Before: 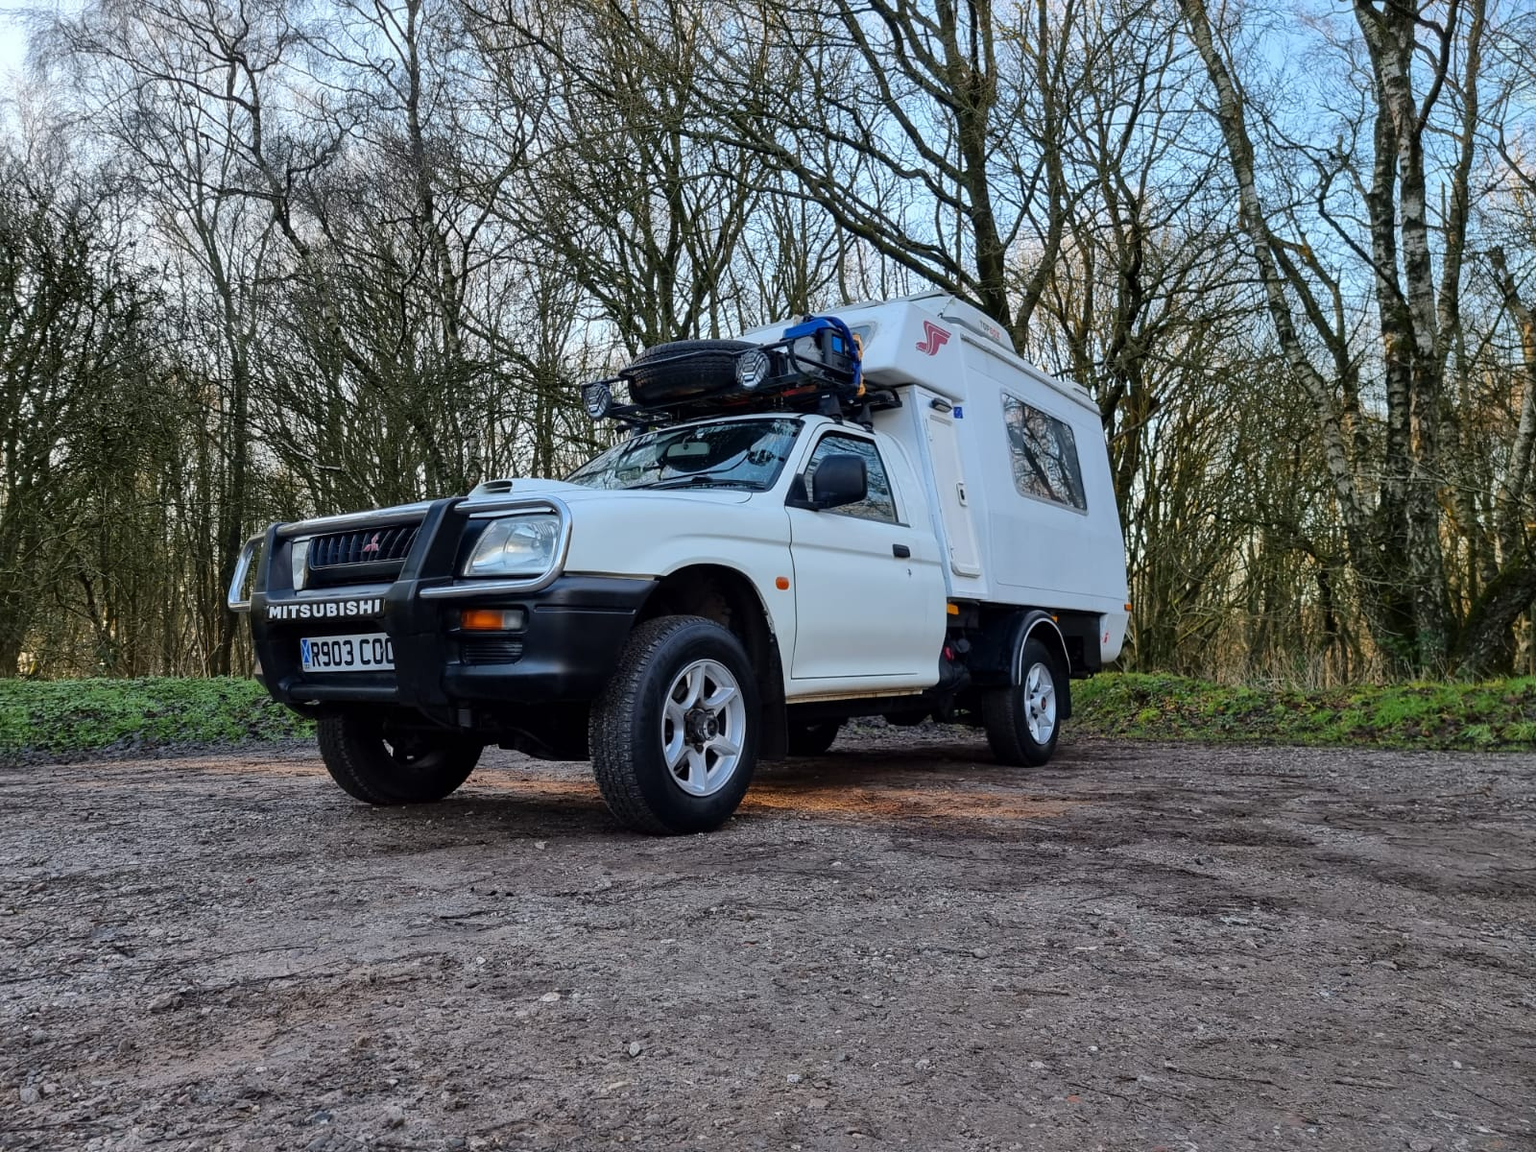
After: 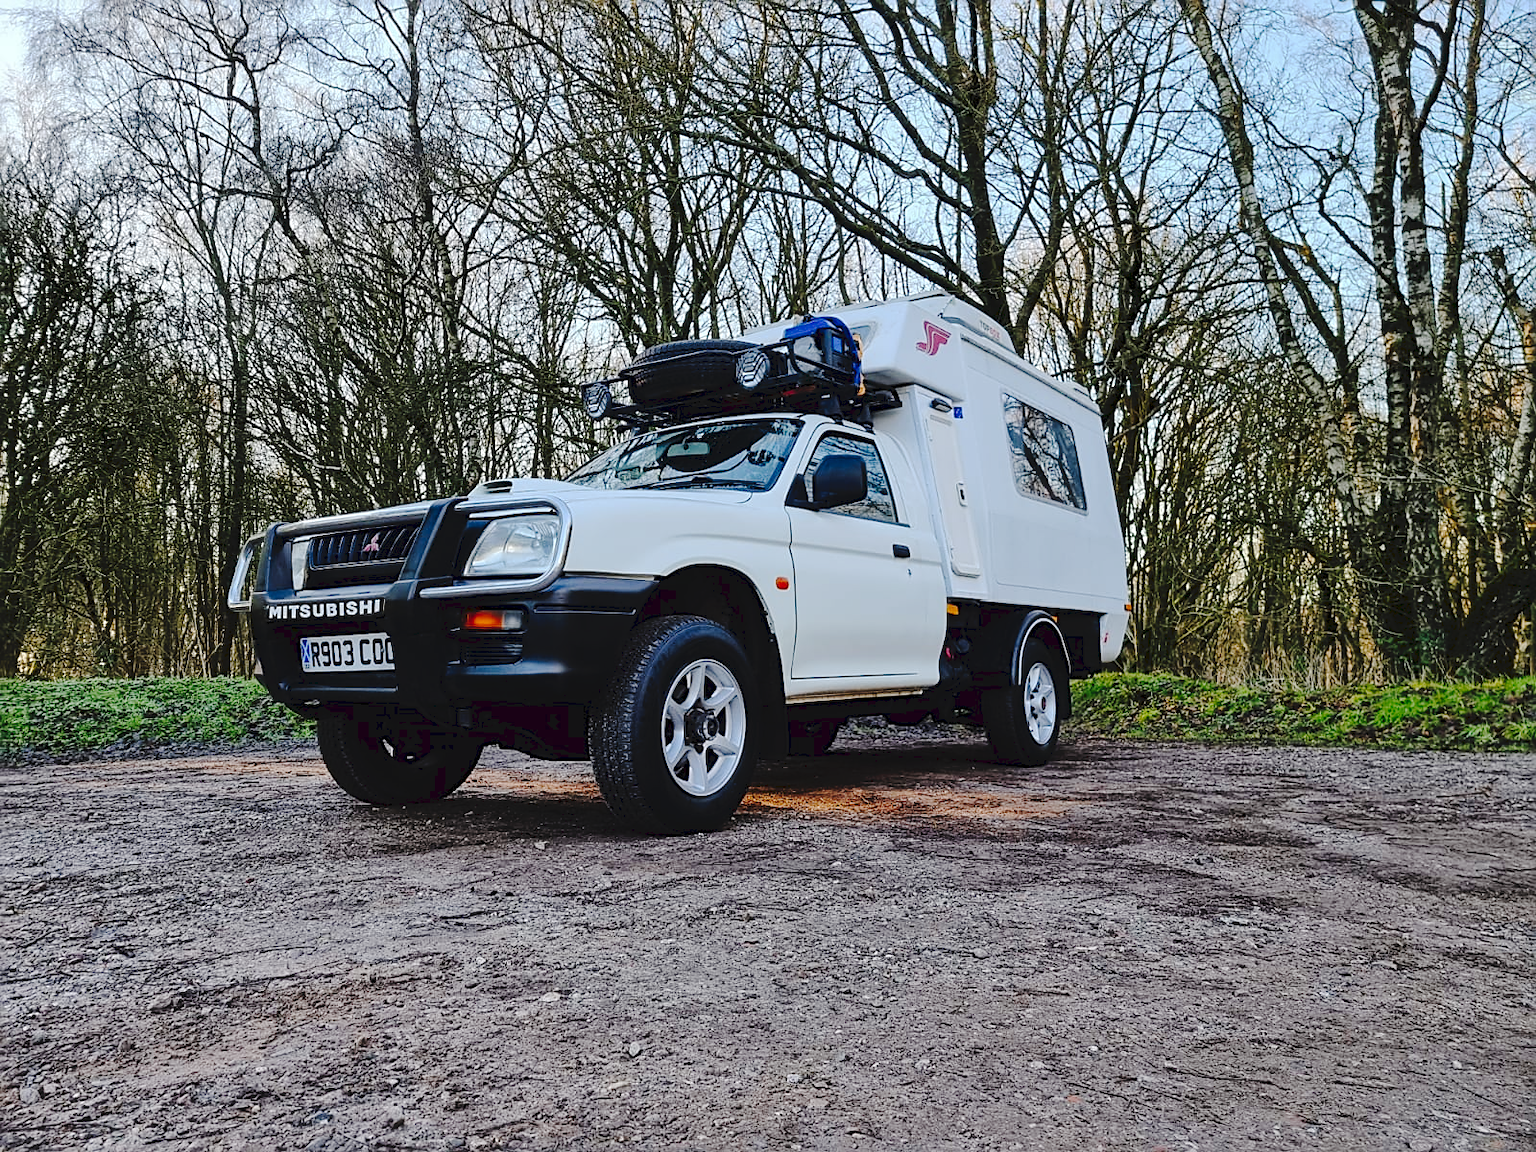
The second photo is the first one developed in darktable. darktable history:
tone curve: curves: ch0 [(0, 0) (0.003, 0.057) (0.011, 0.061) (0.025, 0.065) (0.044, 0.075) (0.069, 0.082) (0.1, 0.09) (0.136, 0.102) (0.177, 0.145) (0.224, 0.195) (0.277, 0.27) (0.335, 0.374) (0.399, 0.486) (0.468, 0.578) (0.543, 0.652) (0.623, 0.717) (0.709, 0.778) (0.801, 0.837) (0.898, 0.909) (1, 1)], preserve colors none
sharpen: on, module defaults
